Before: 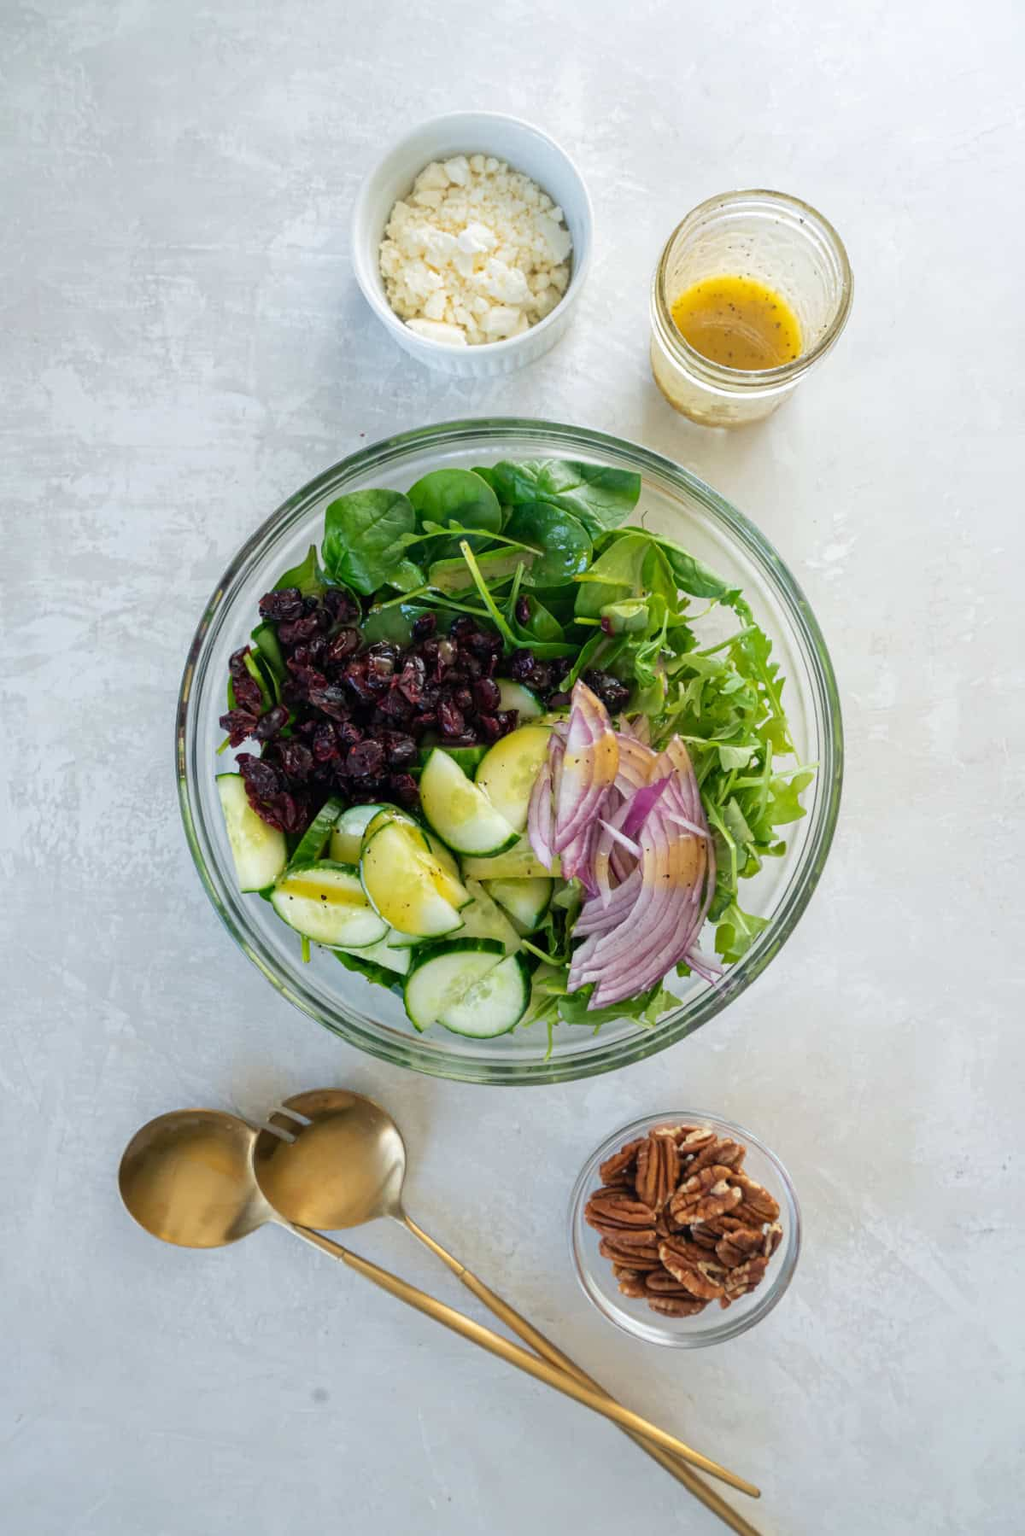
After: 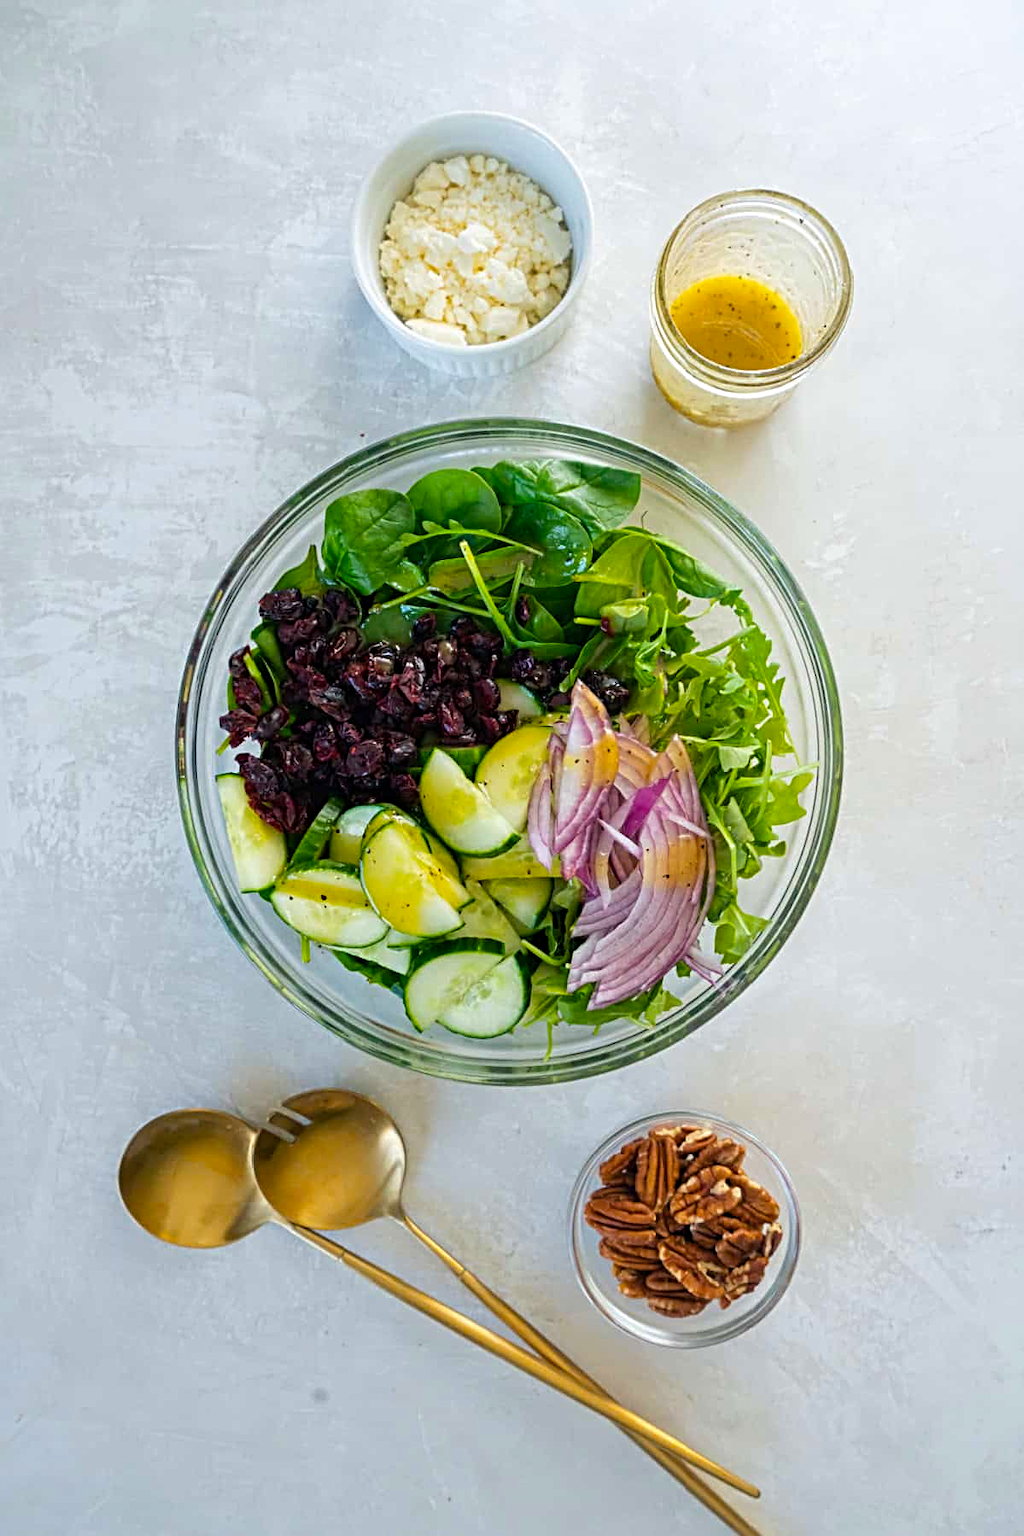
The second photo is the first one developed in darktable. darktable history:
sharpen: radius 4
color balance rgb: perceptual saturation grading › global saturation 20%, global vibrance 20%
